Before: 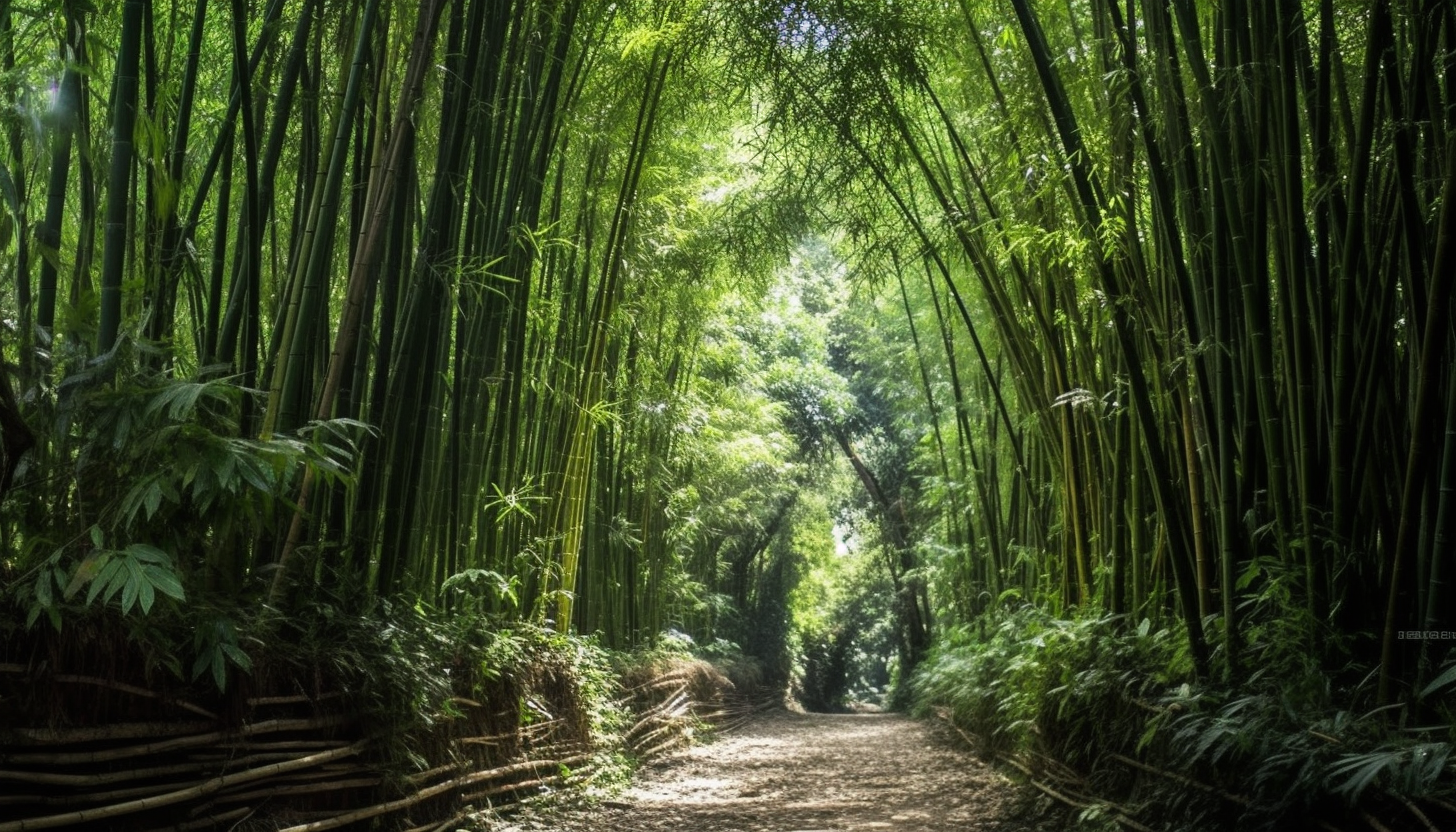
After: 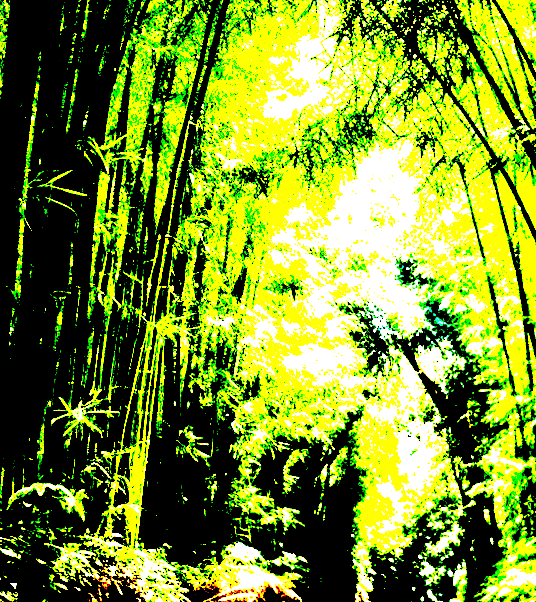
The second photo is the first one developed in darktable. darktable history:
exposure: black level correction 0.098, exposure 3.003 EV, compensate highlight preservation false
color zones: curves: ch1 [(0.239, 0.552) (0.75, 0.5)]; ch2 [(0.25, 0.462) (0.749, 0.457)]
crop and rotate: left 29.774%, top 10.359%, right 33.411%, bottom 17.258%
color balance rgb: perceptual saturation grading › global saturation 19.93%
